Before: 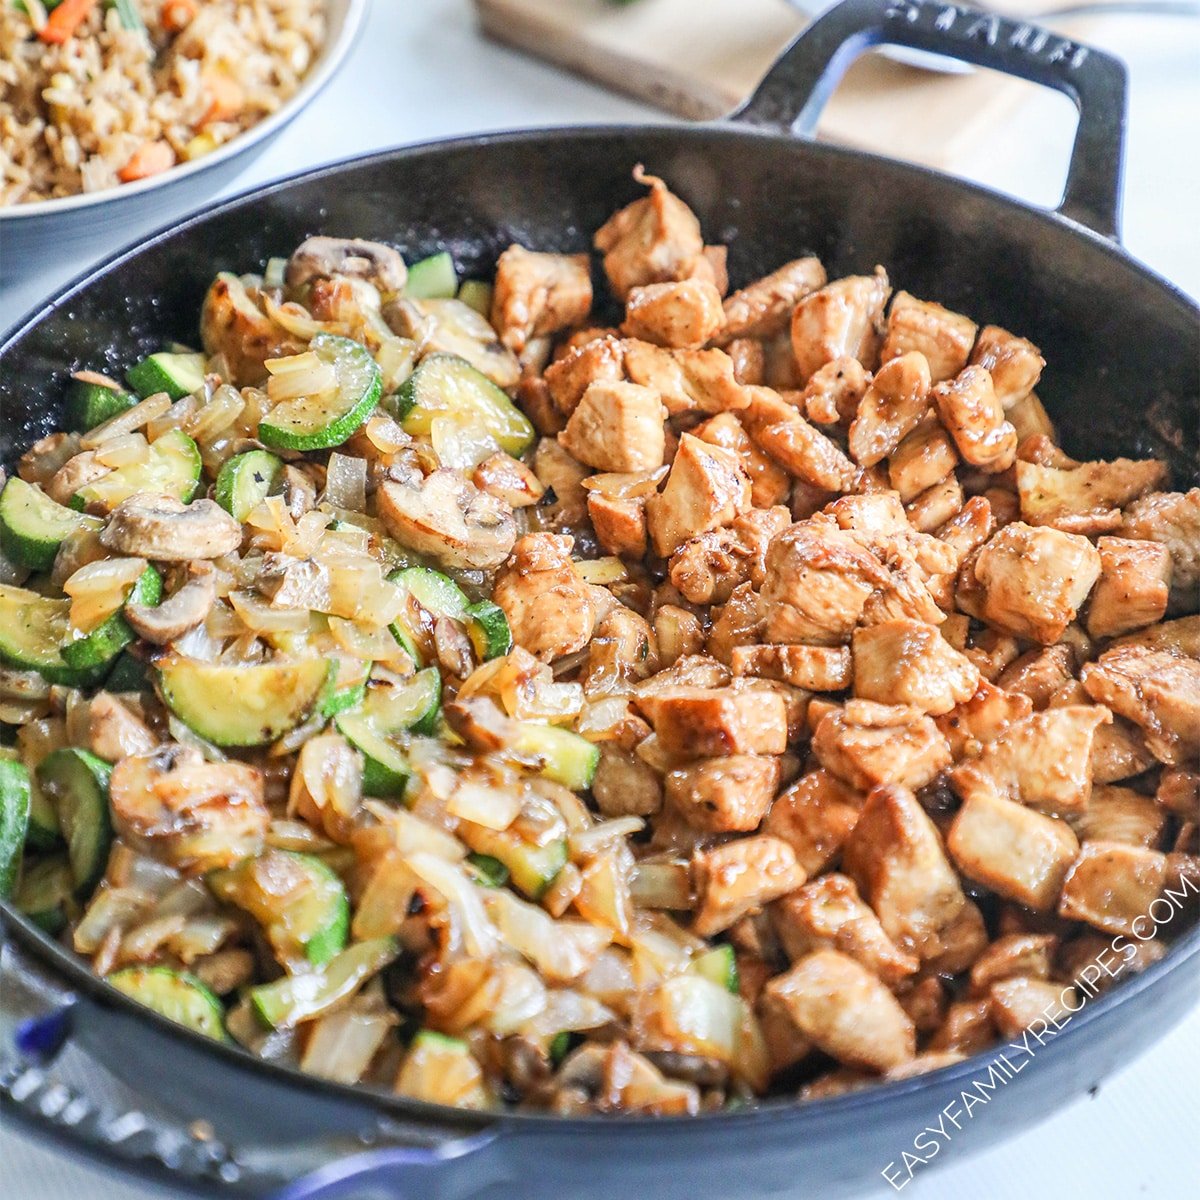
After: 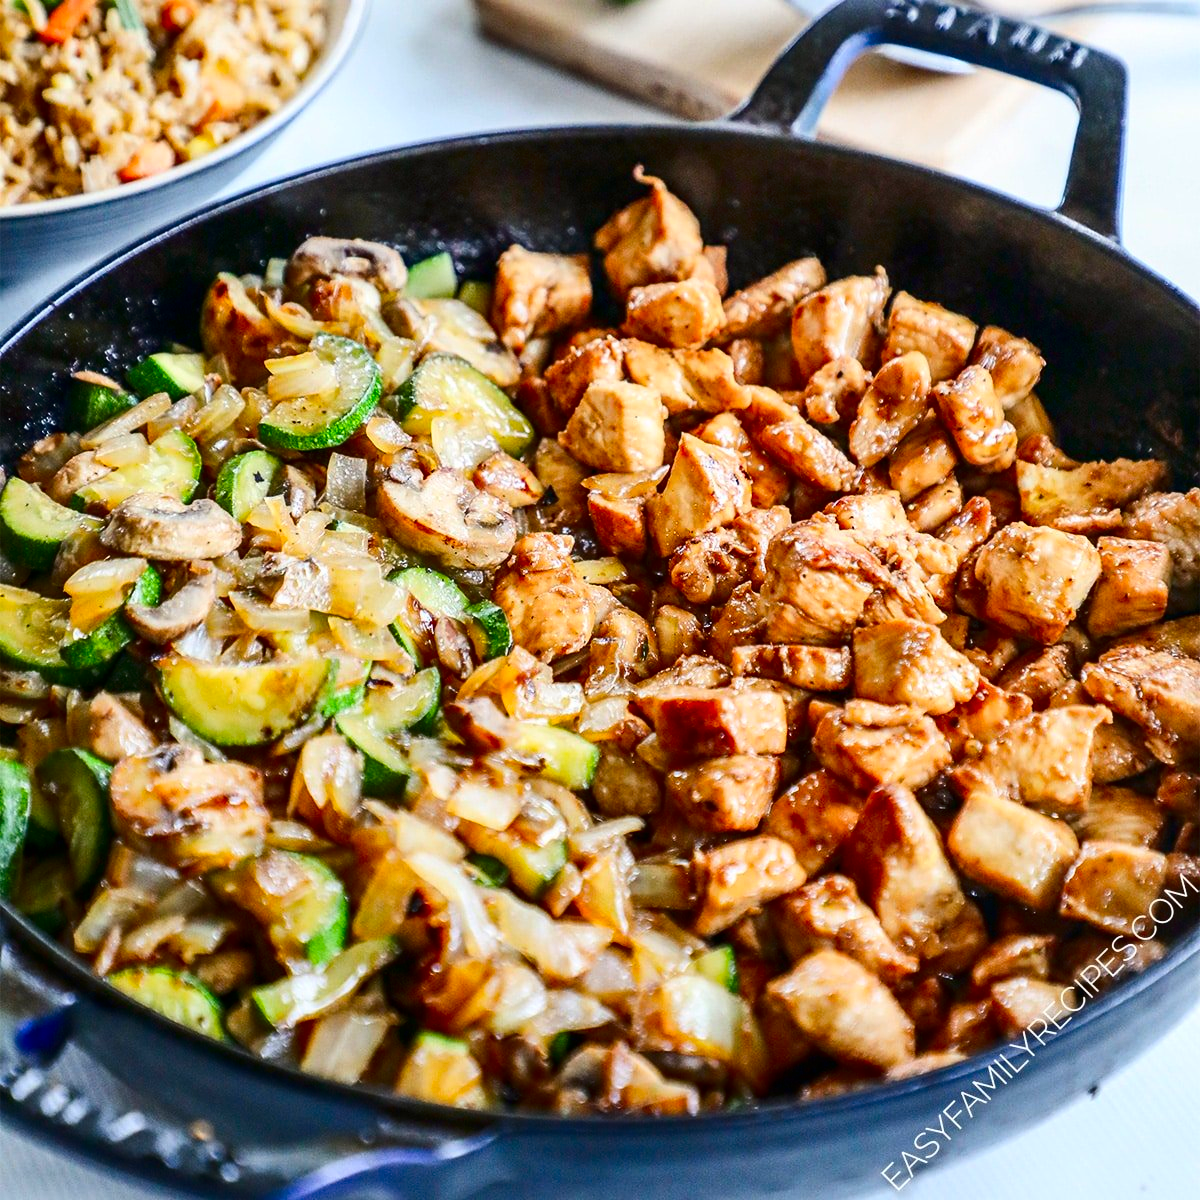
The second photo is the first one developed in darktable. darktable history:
color balance: output saturation 120%
contrast brightness saturation: contrast 0.19, brightness -0.24, saturation 0.11
